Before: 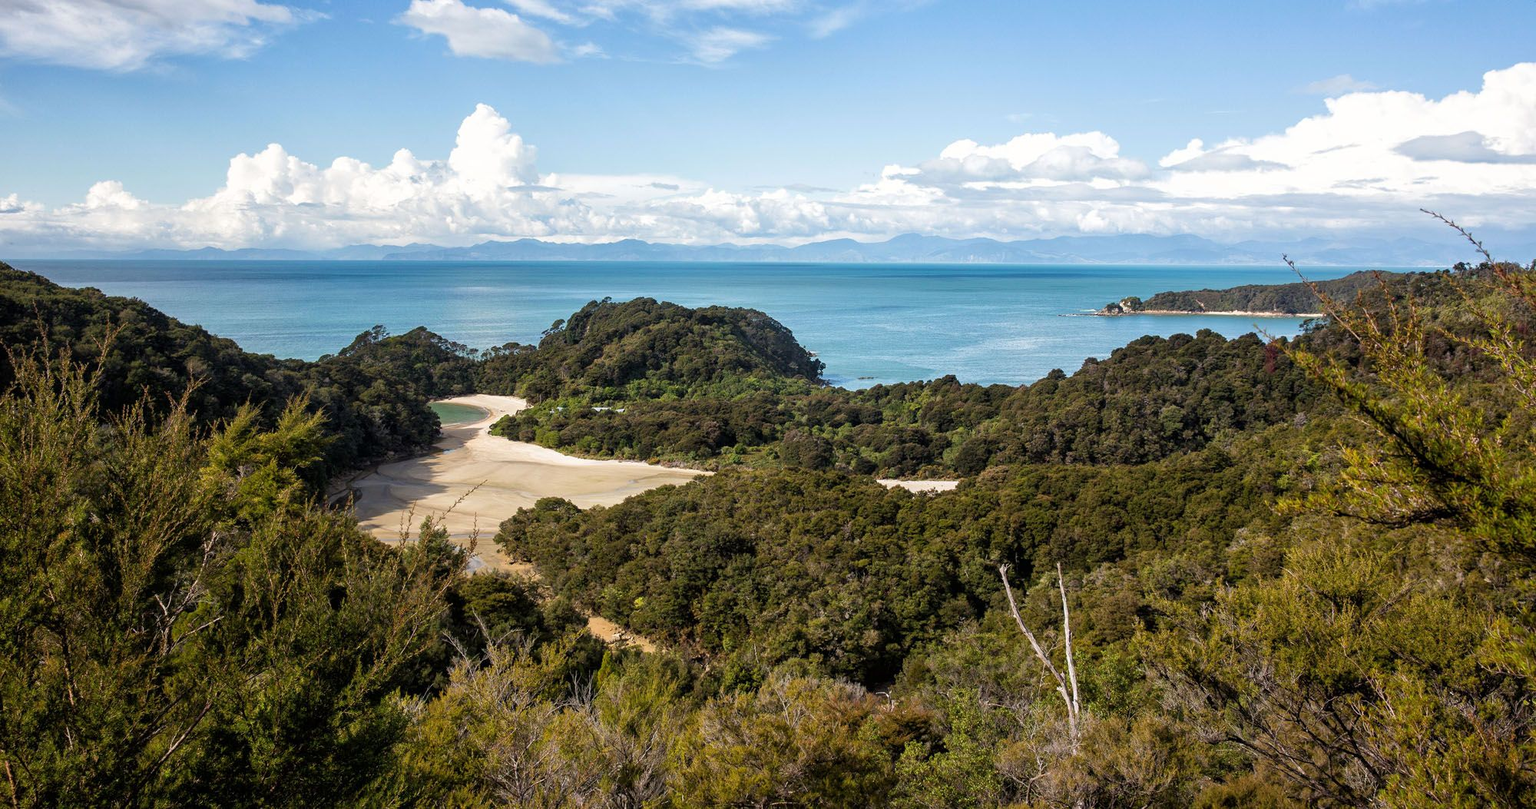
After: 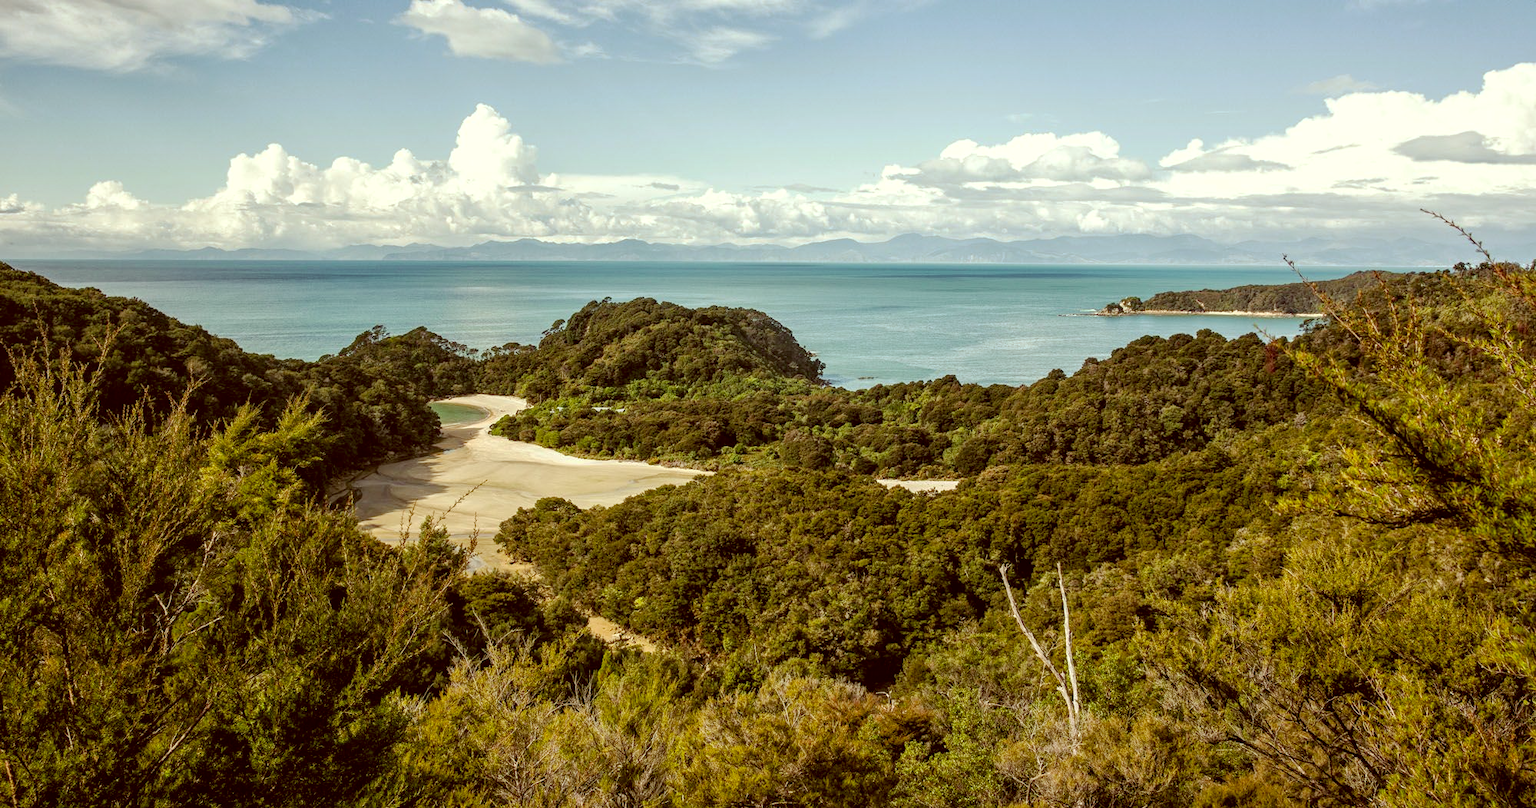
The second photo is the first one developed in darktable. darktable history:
color correction: highlights a* -5.53, highlights b* 9.8, shadows a* 9.83, shadows b* 24.4
base curve: curves: ch0 [(0, 0) (0.262, 0.32) (0.722, 0.705) (1, 1)], preserve colors none
local contrast: on, module defaults
